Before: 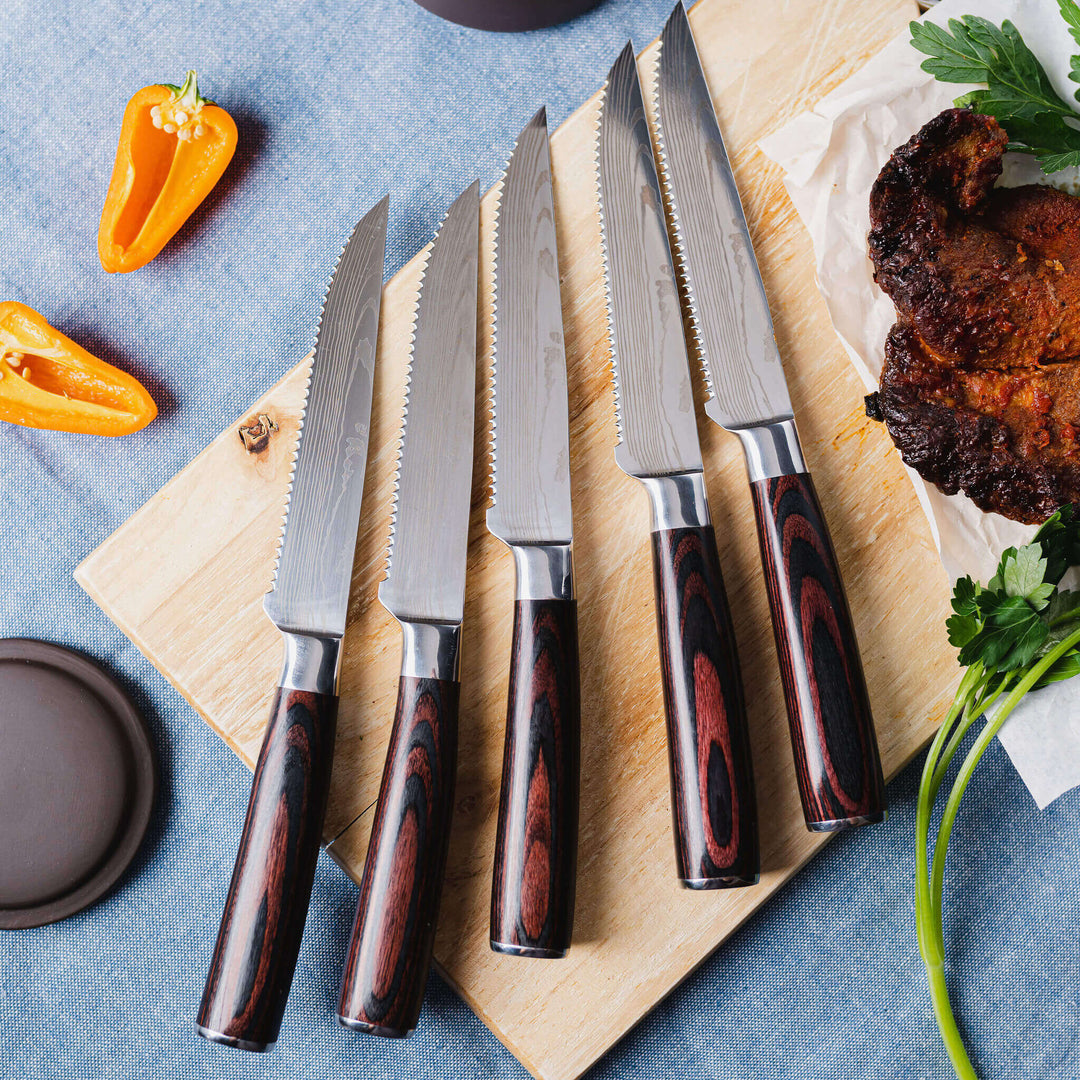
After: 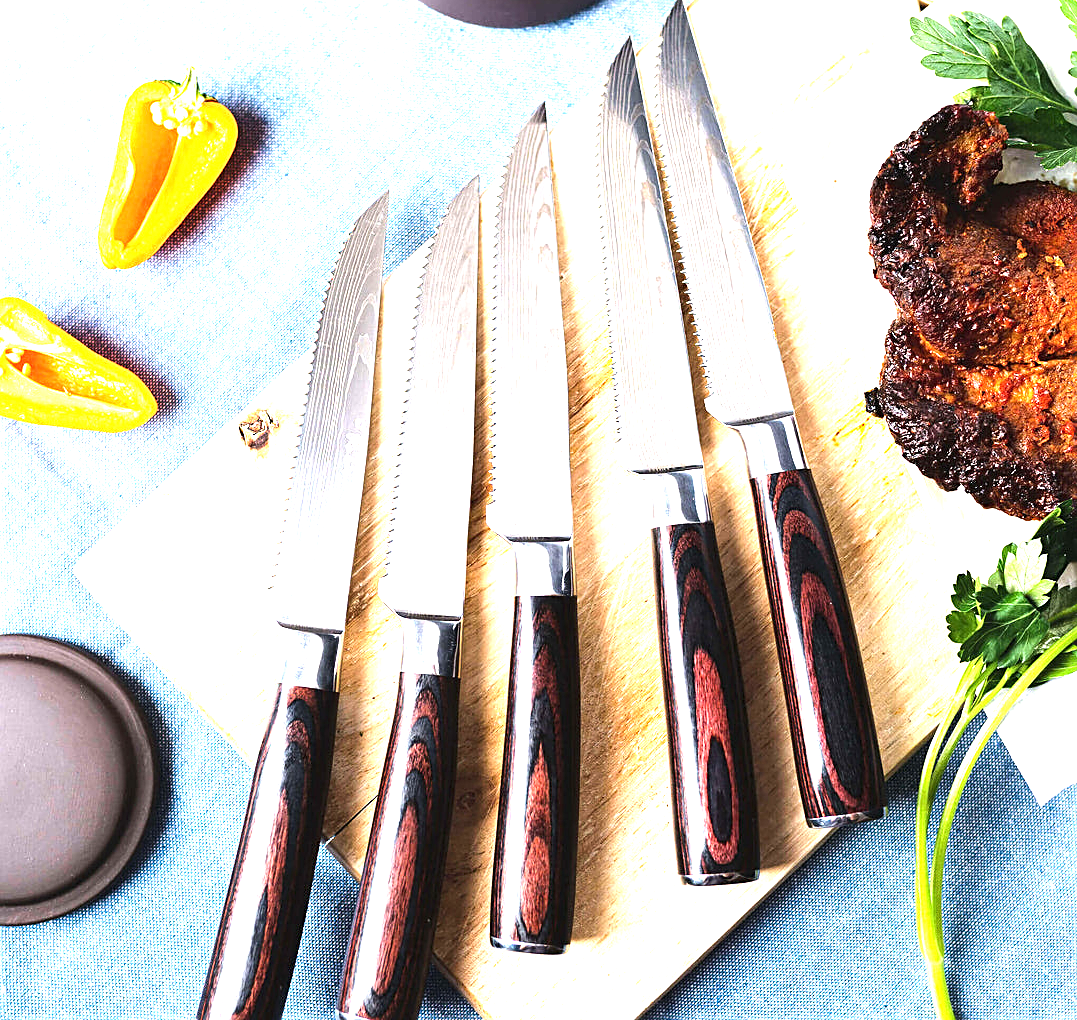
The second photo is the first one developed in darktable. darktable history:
tone equalizer: -8 EV -0.417 EV, -7 EV -0.389 EV, -6 EV -0.333 EV, -5 EV -0.222 EV, -3 EV 0.222 EV, -2 EV 0.333 EV, -1 EV 0.389 EV, +0 EV 0.417 EV, edges refinement/feathering 500, mask exposure compensation -1.57 EV, preserve details no
crop: top 0.448%, right 0.264%, bottom 5.045%
exposure: black level correction 0, exposure 1.4 EV, compensate highlight preservation false
sharpen: on, module defaults
